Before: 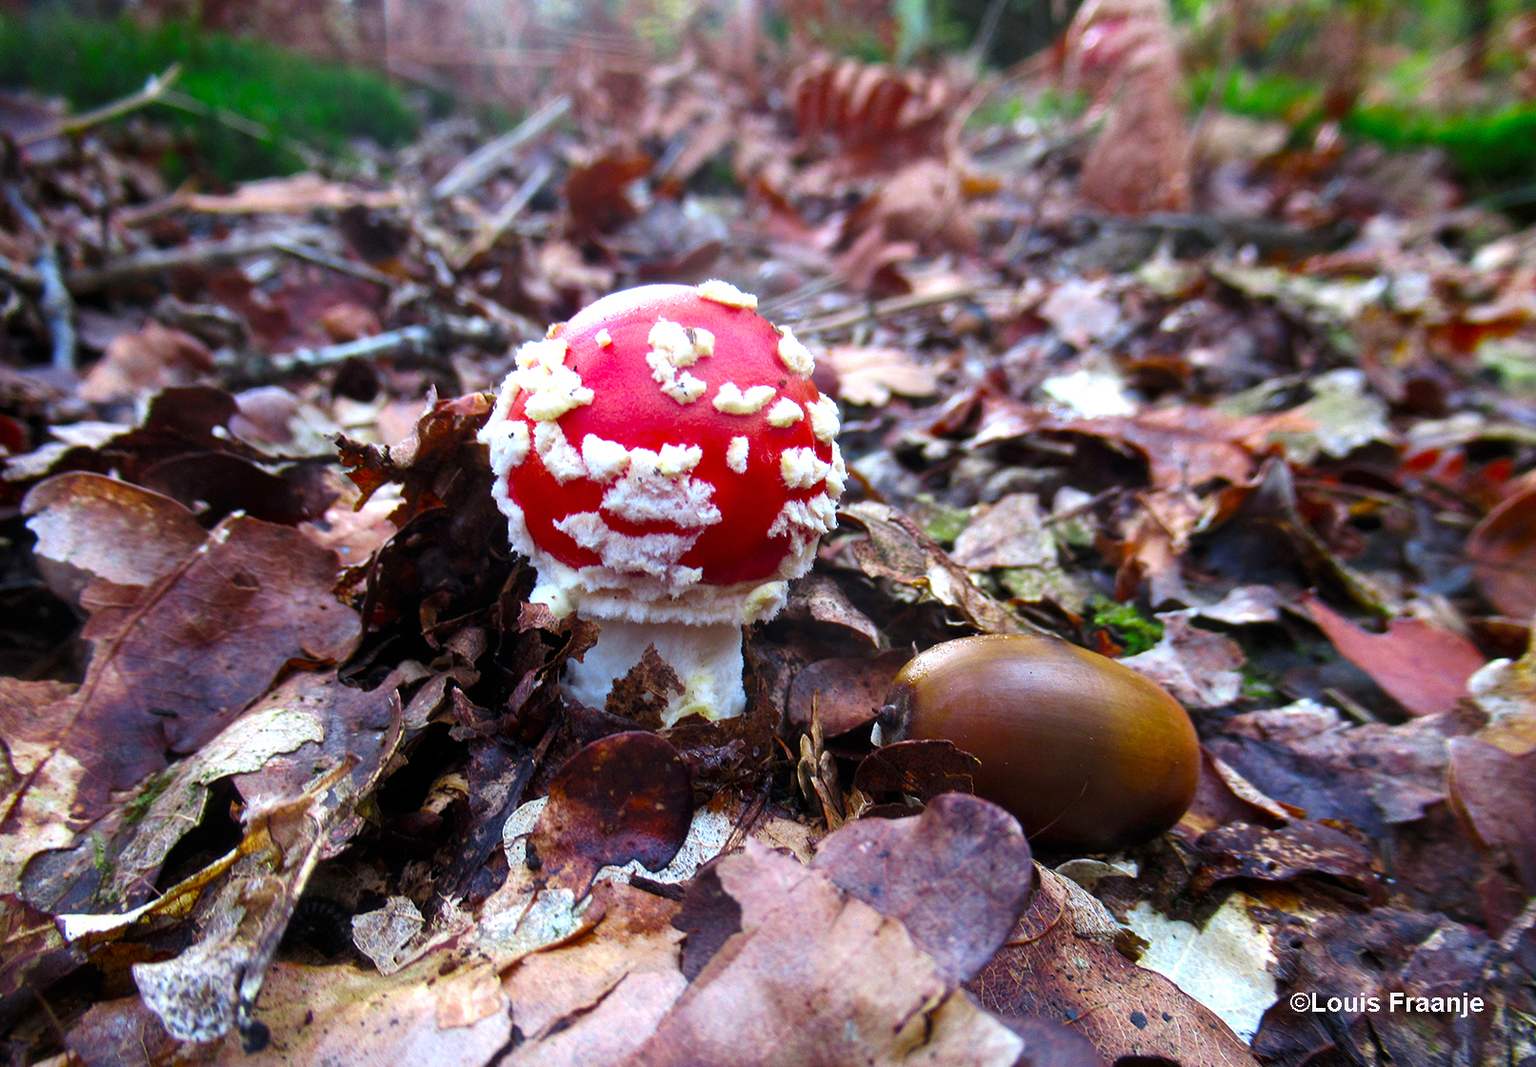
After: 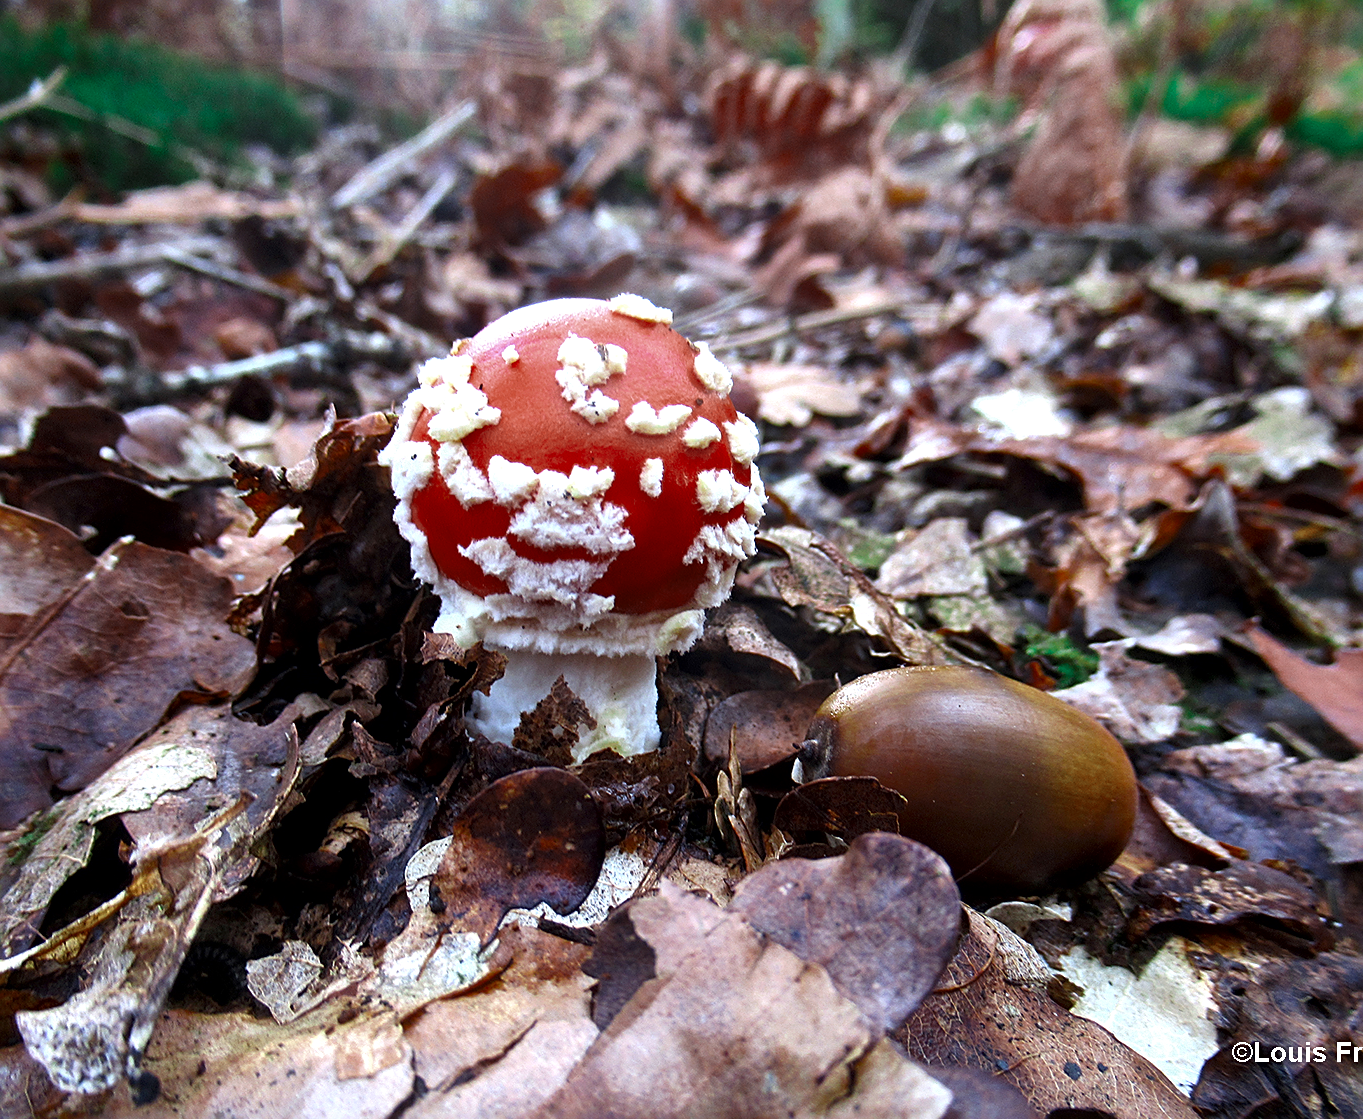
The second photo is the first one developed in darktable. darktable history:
crop: left 7.631%, right 7.837%
color zones: curves: ch0 [(0, 0.5) (0.125, 0.4) (0.25, 0.5) (0.375, 0.4) (0.5, 0.4) (0.625, 0.6) (0.75, 0.6) (0.875, 0.5)]; ch1 [(0, 0.35) (0.125, 0.45) (0.25, 0.35) (0.375, 0.35) (0.5, 0.35) (0.625, 0.35) (0.75, 0.45) (0.875, 0.35)]; ch2 [(0, 0.6) (0.125, 0.5) (0.25, 0.5) (0.375, 0.6) (0.5, 0.6) (0.625, 0.5) (0.75, 0.5) (0.875, 0.5)]
local contrast: mode bilateral grid, contrast 20, coarseness 50, detail 132%, midtone range 0.2
sharpen: on, module defaults
